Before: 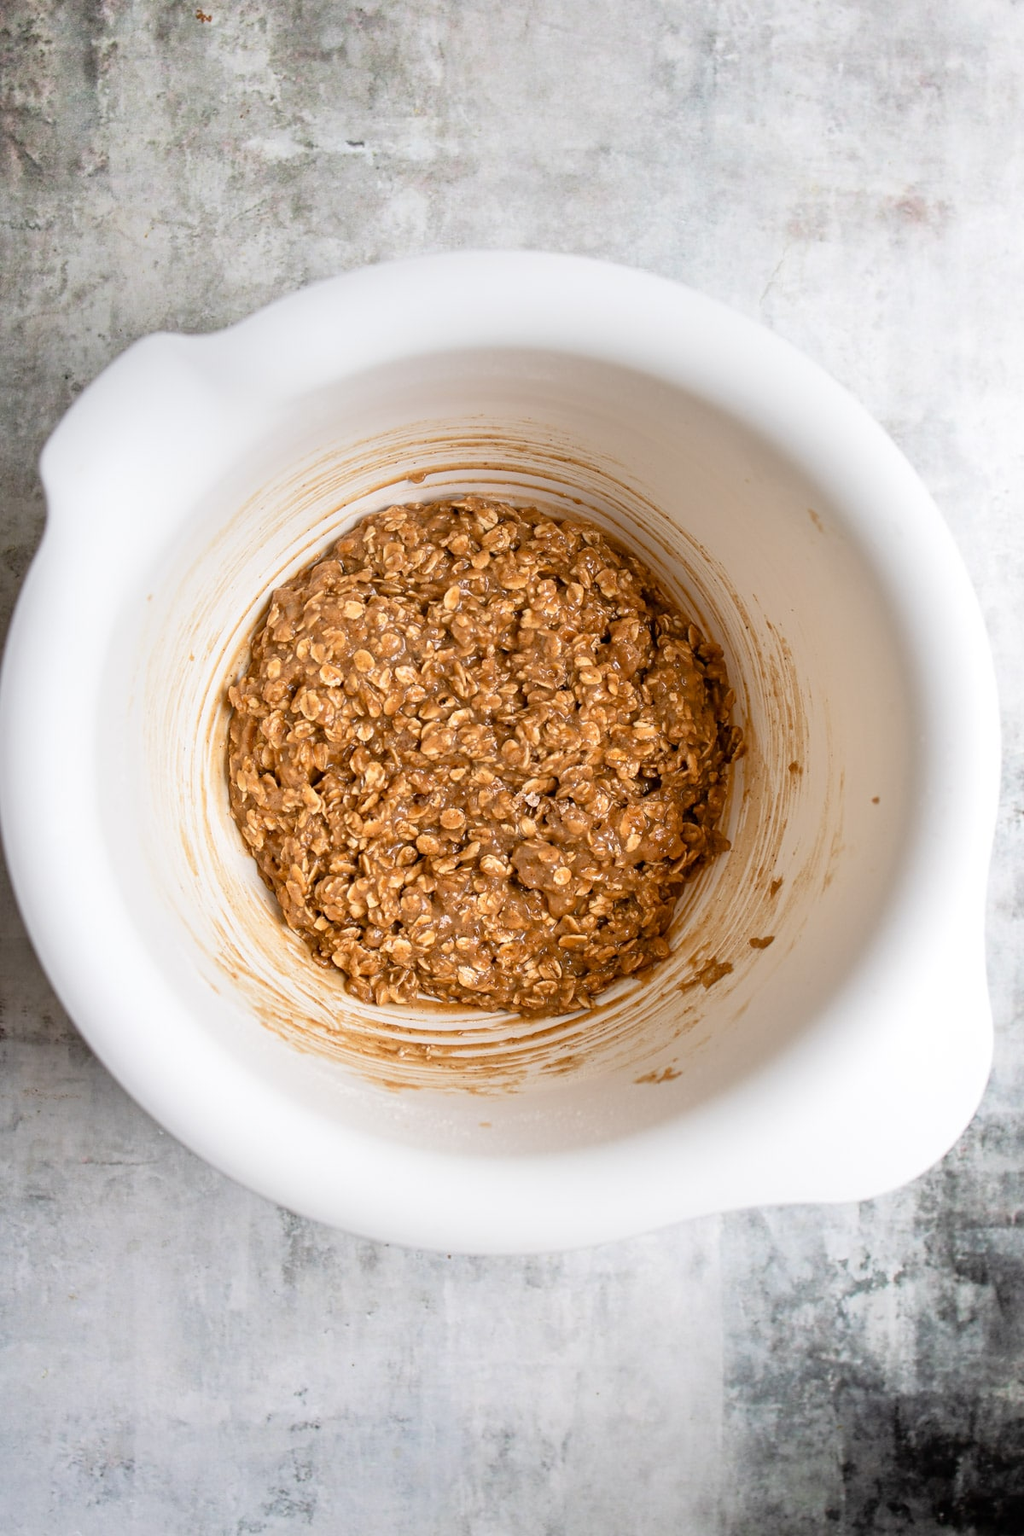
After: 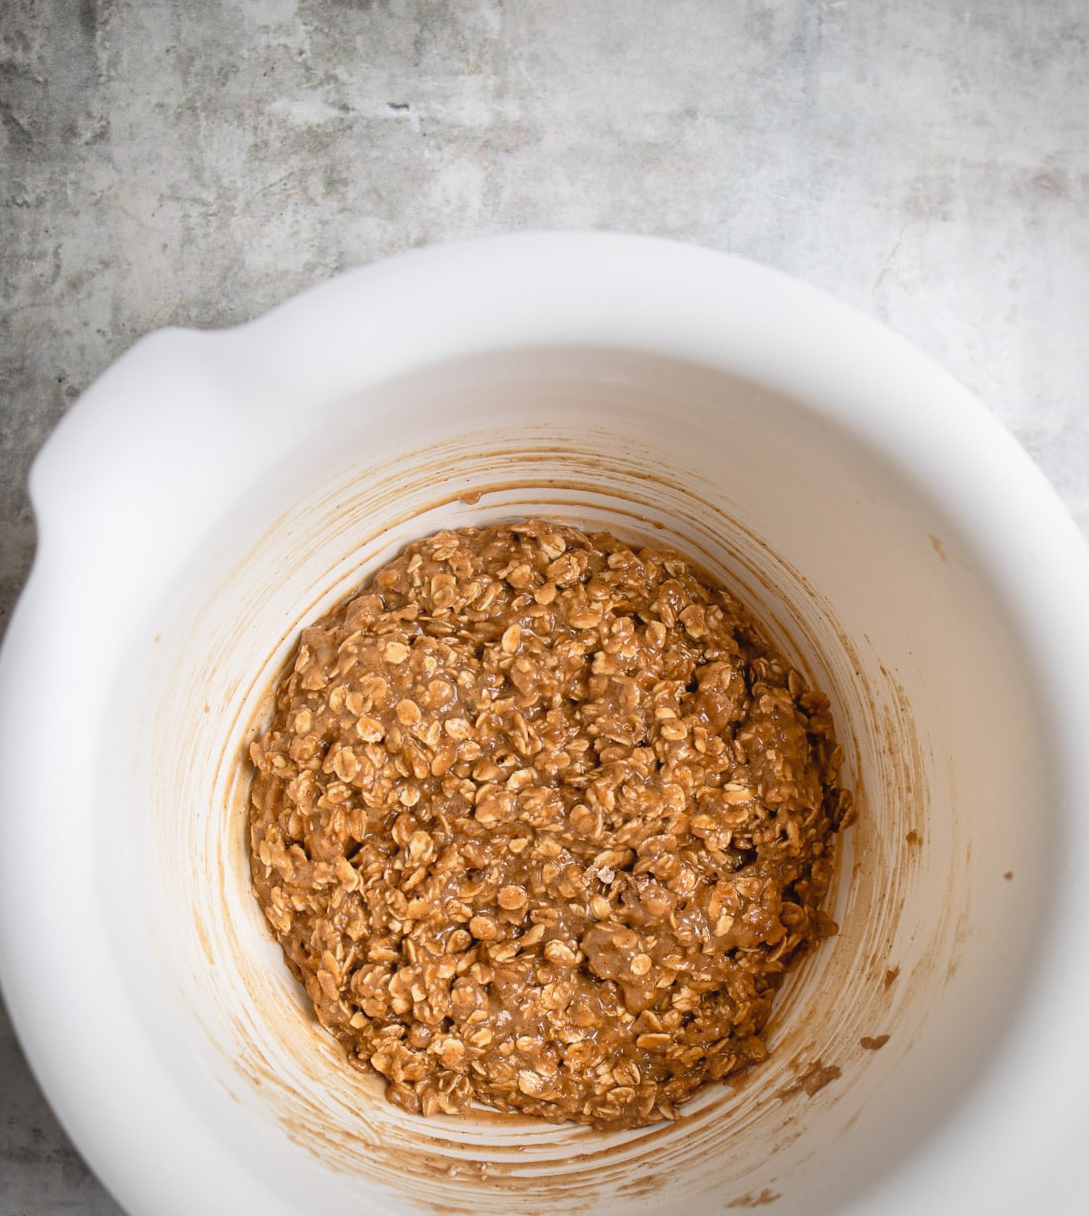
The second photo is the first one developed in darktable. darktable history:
vignetting: fall-off radius 45%, brightness -0.33
crop: left 1.509%, top 3.452%, right 7.696%, bottom 28.452%
contrast equalizer: octaves 7, y [[0.6 ×6], [0.55 ×6], [0 ×6], [0 ×6], [0 ×6]], mix -0.2
